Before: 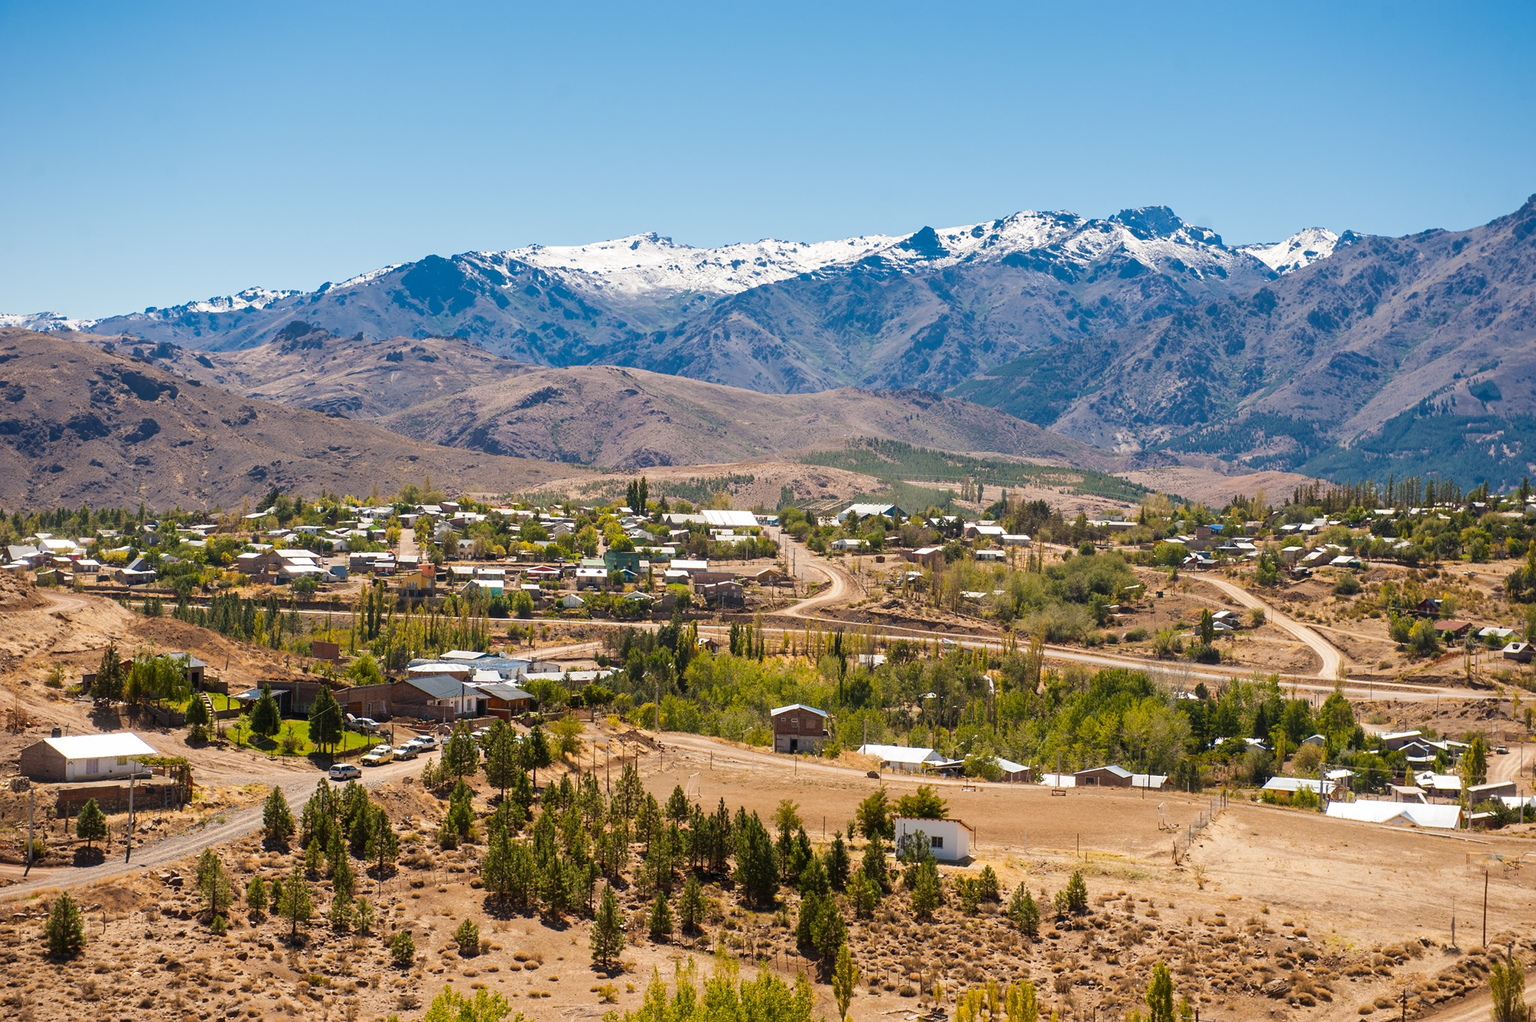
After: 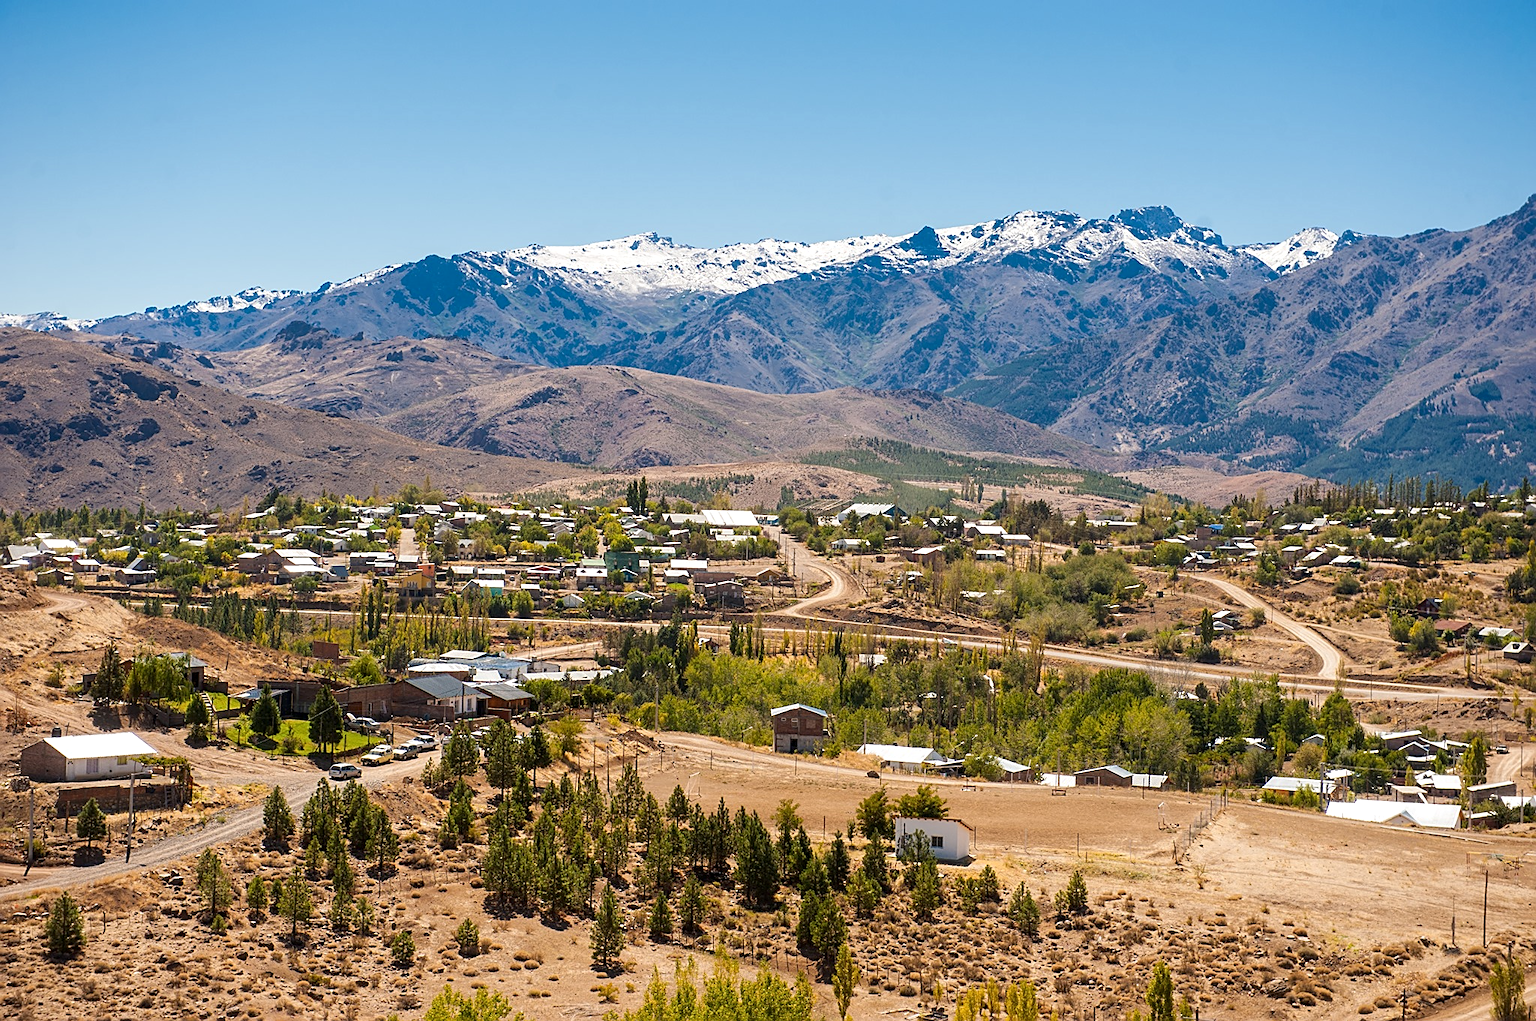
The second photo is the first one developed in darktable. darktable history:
sharpen: on, module defaults
local contrast: highlights 103%, shadows 101%, detail 119%, midtone range 0.2
